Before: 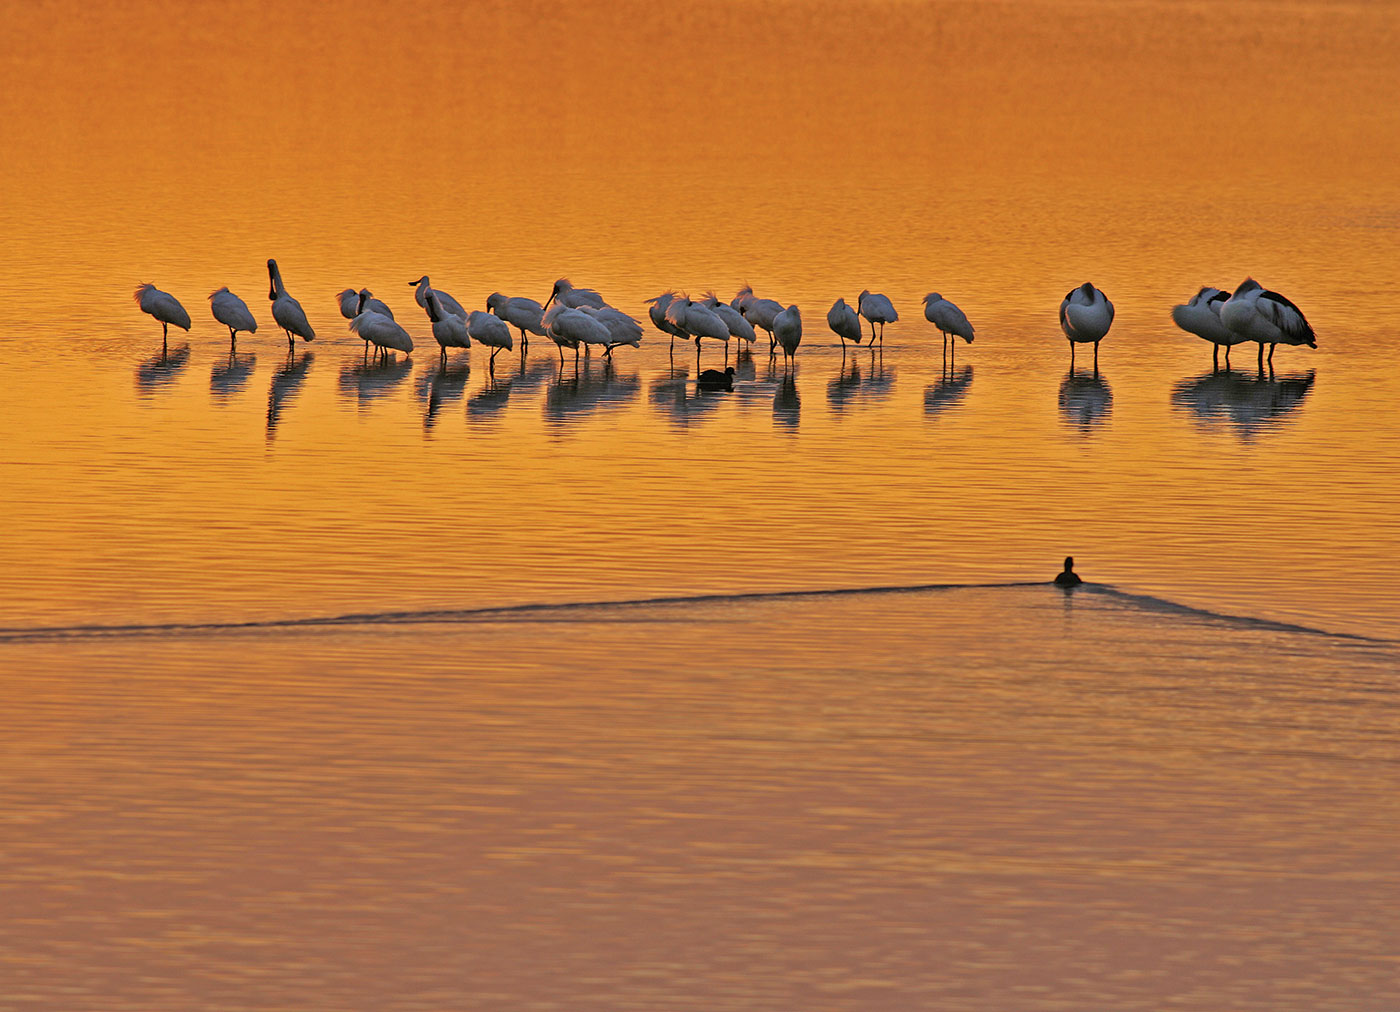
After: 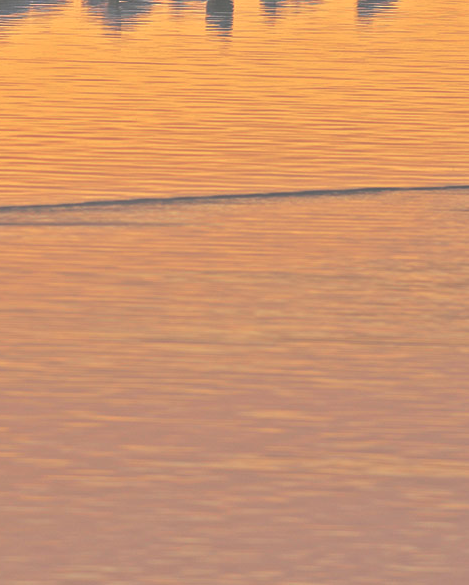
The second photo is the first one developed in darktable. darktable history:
exposure: black level correction -0.07, exposure 0.501 EV, compensate highlight preservation false
crop: left 40.521%, top 39.328%, right 25.954%, bottom 2.836%
contrast brightness saturation: contrast -0.112
